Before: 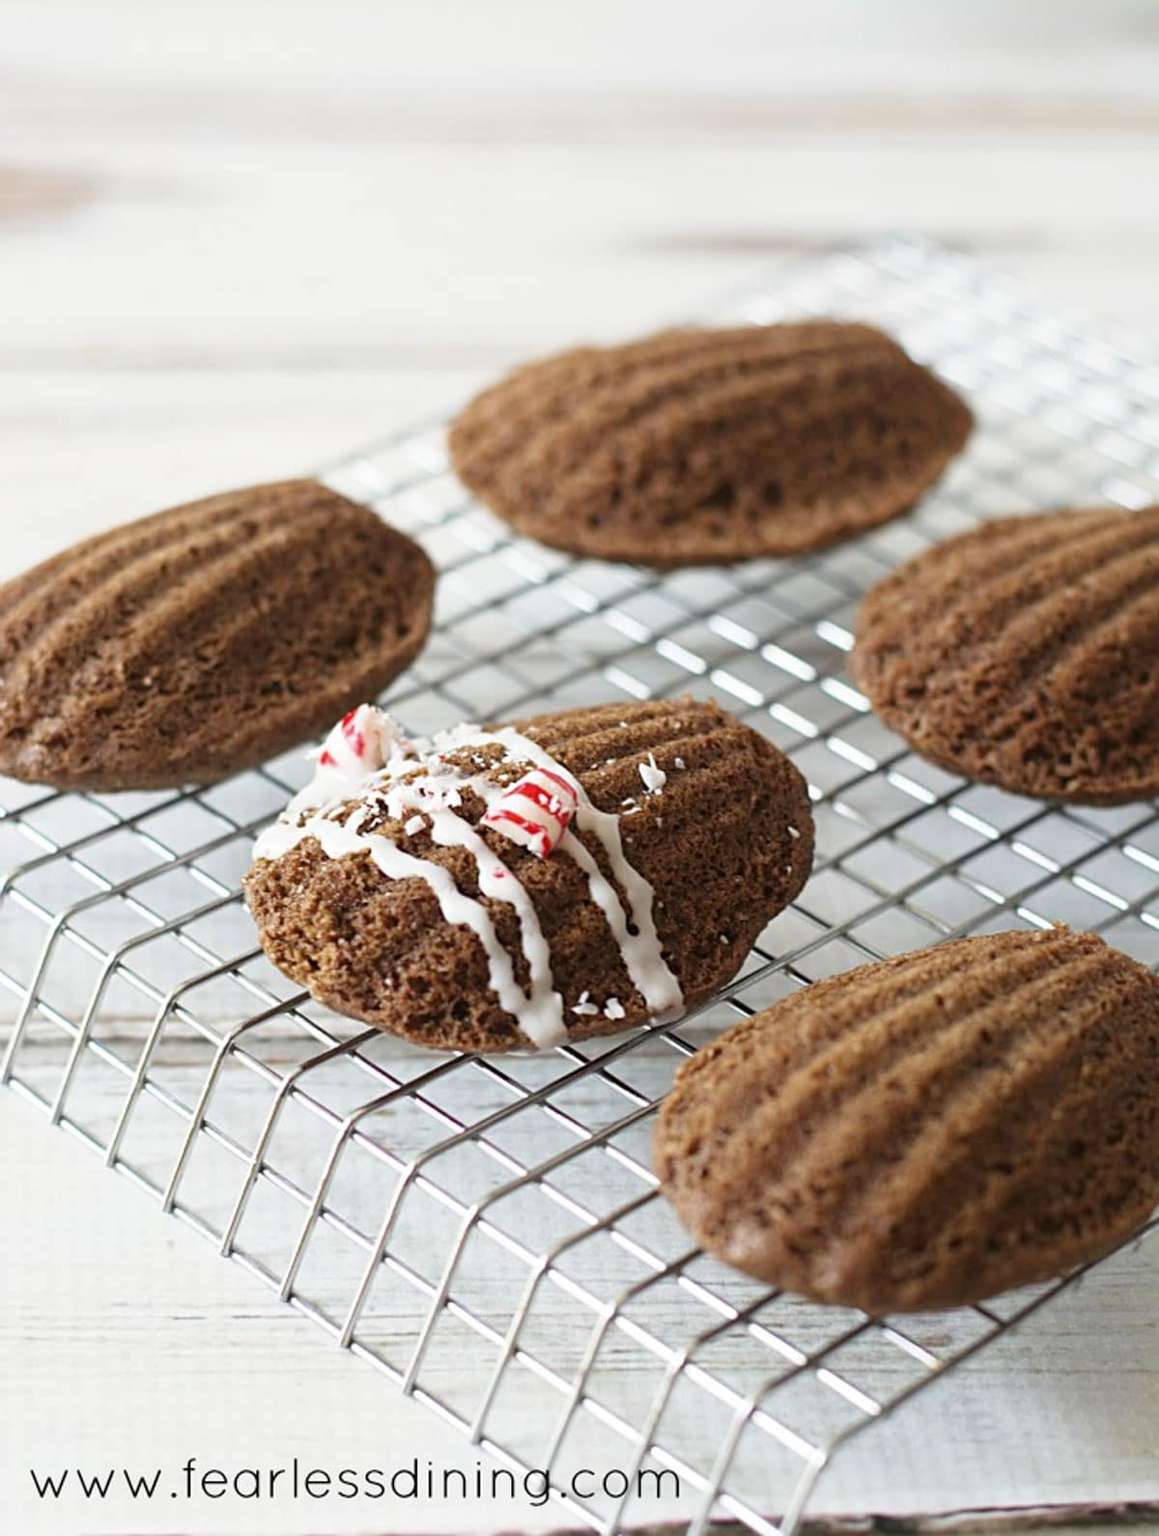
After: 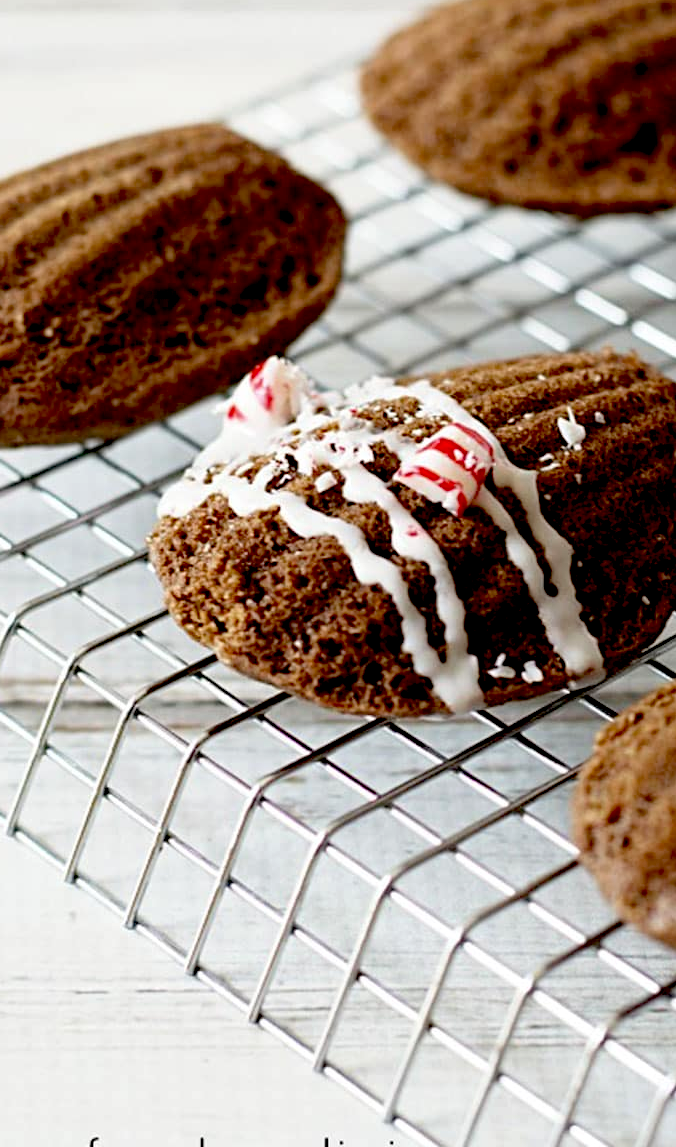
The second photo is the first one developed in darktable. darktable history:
crop: left 8.68%, top 23.486%, right 34.914%, bottom 4.406%
exposure: black level correction 0.049, exposure 0.013 EV, compensate highlight preservation false
